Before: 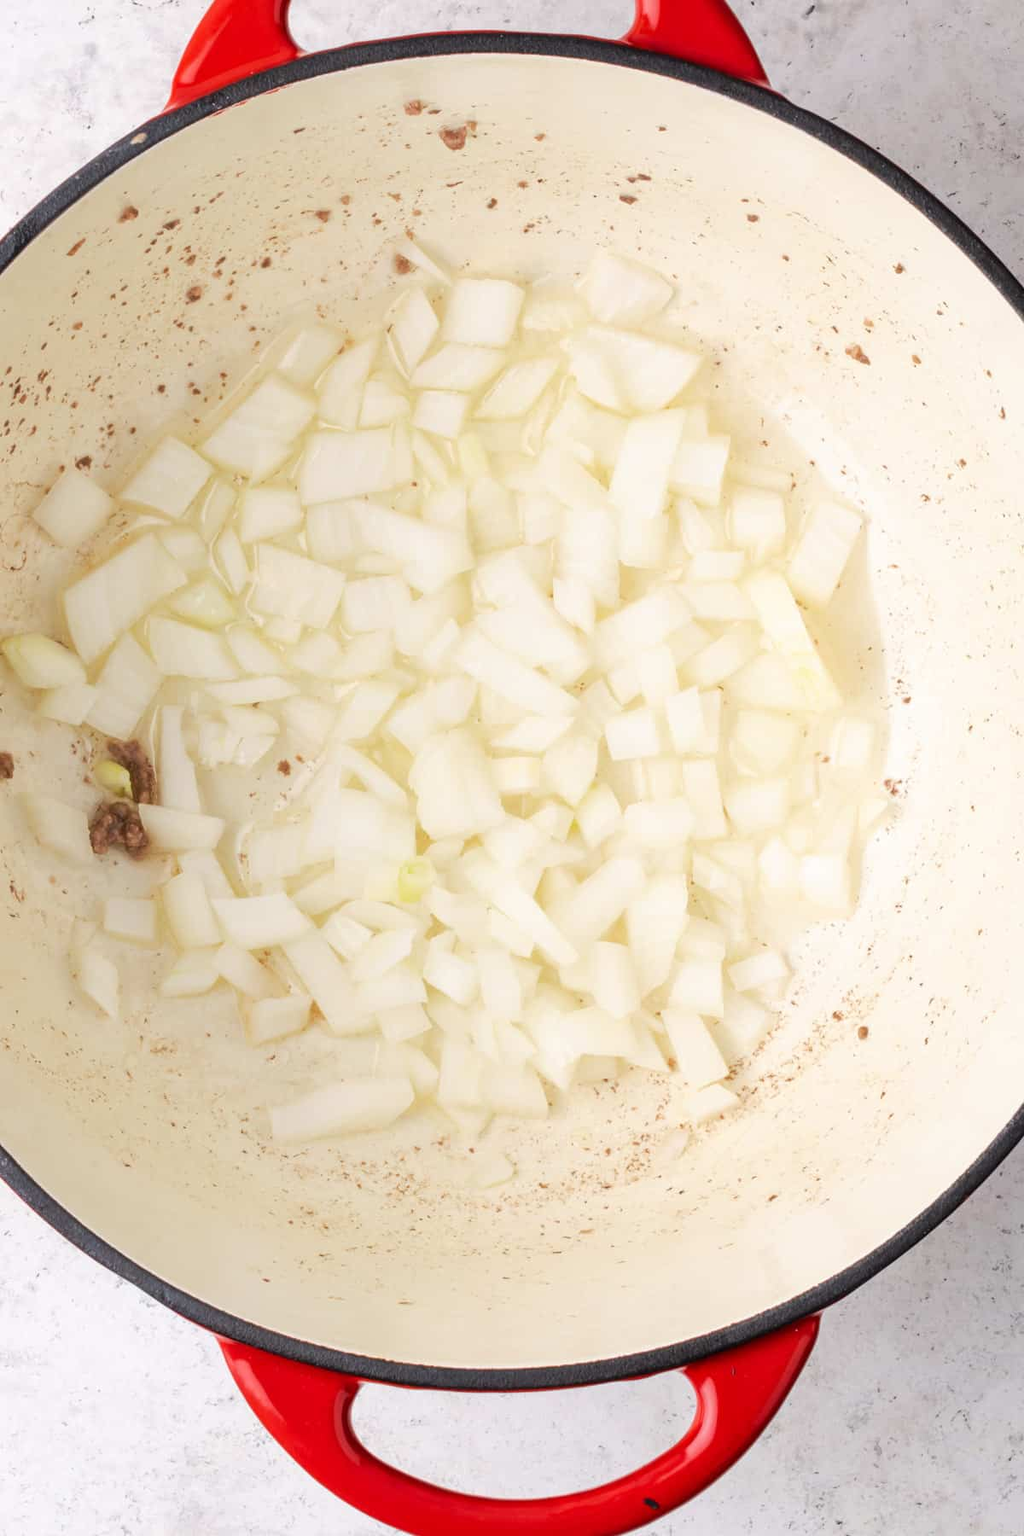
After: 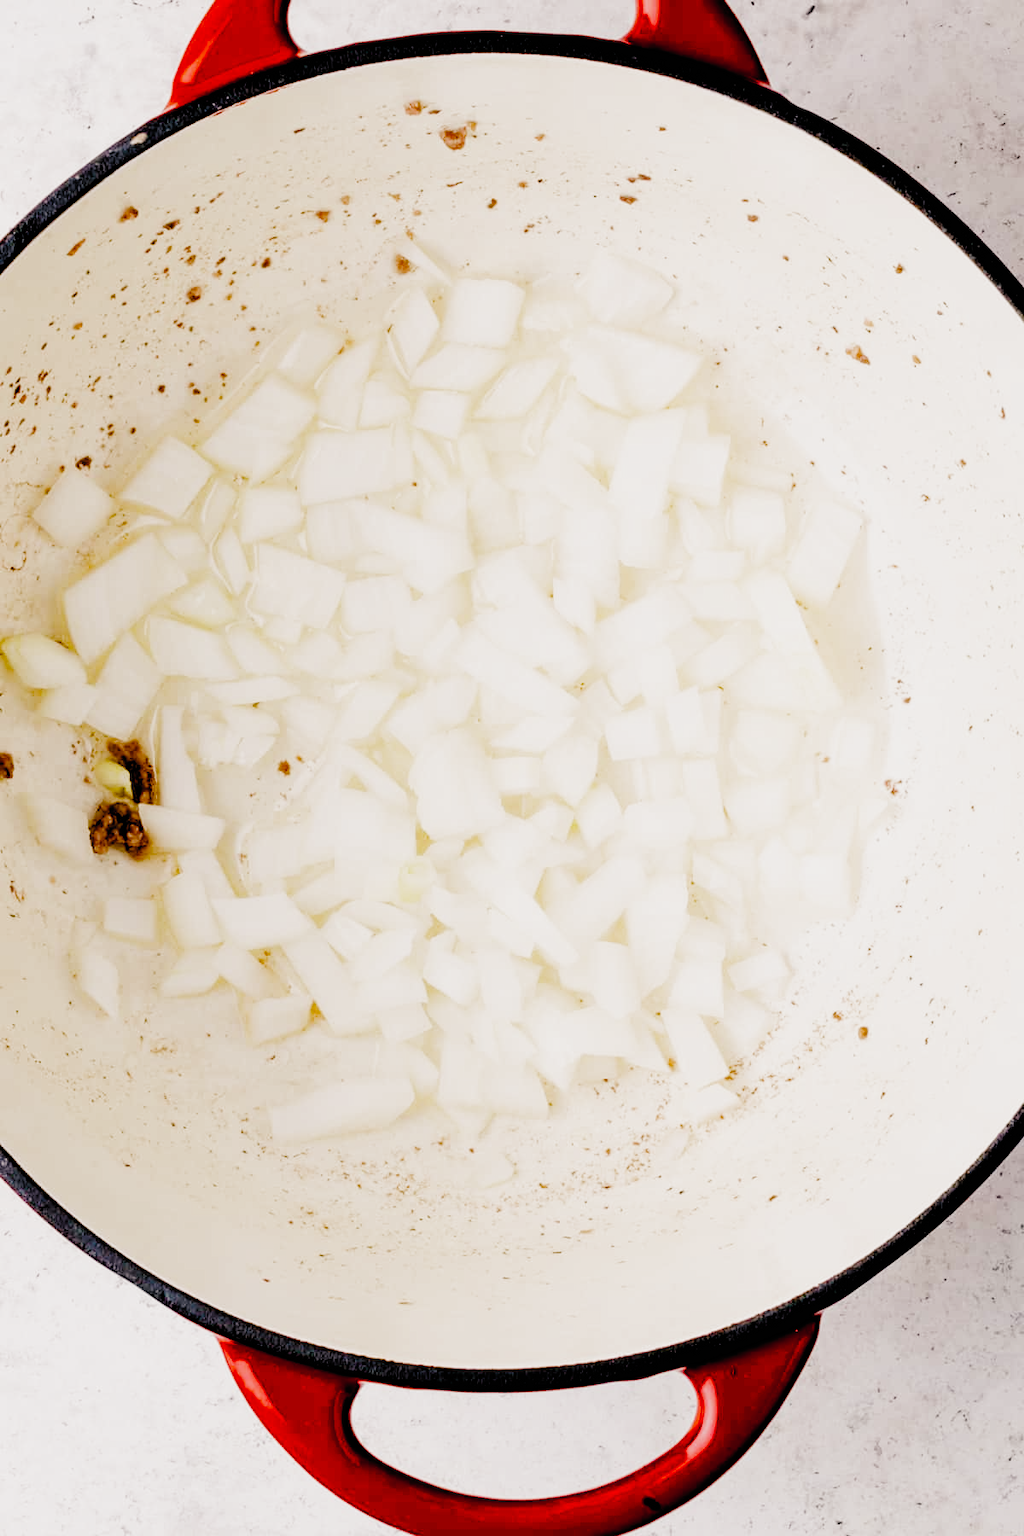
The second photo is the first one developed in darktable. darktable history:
exposure: black level correction 0.016, exposure -0.009 EV, compensate highlight preservation false
color balance rgb: shadows lift › chroma 2%, shadows lift › hue 185.64°, power › luminance 1.48%, highlights gain › chroma 3%, highlights gain › hue 54.51°, global offset › luminance -0.4%, perceptual saturation grading › highlights -18.47%, perceptual saturation grading › mid-tones 6.62%, perceptual saturation grading › shadows 28.22%, perceptual brilliance grading › highlights 15.68%, perceptual brilliance grading › shadows -14.29%, global vibrance 25.96%, contrast 6.45%
filmic rgb: black relative exposure -2.85 EV, white relative exposure 4.56 EV, hardness 1.77, contrast 1.25, preserve chrominance no, color science v5 (2021)
